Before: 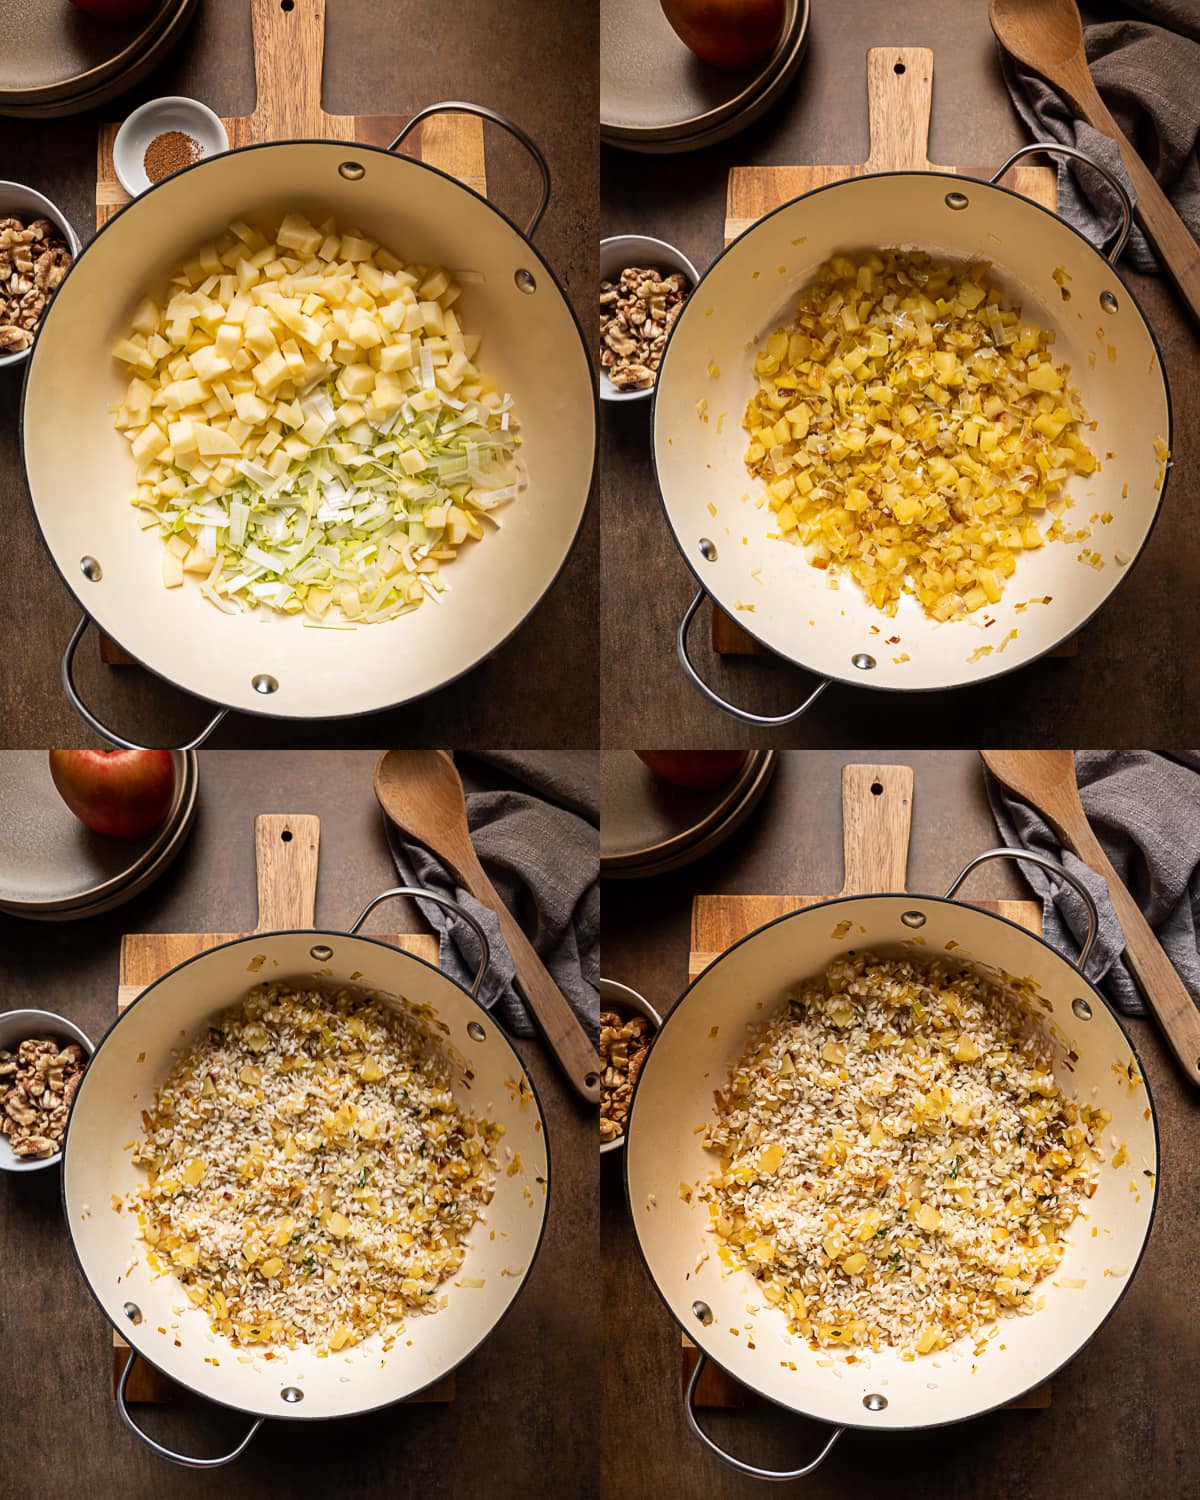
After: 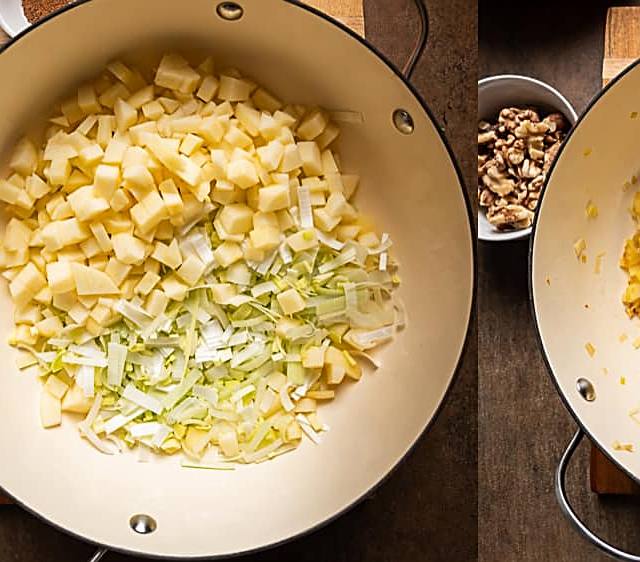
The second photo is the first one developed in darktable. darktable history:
sharpen: on, module defaults
tone equalizer: smoothing diameter 2.07%, edges refinement/feathering 22.52, mask exposure compensation -1.57 EV, filter diffusion 5
crop: left 10.207%, top 10.697%, right 36.449%, bottom 51.793%
